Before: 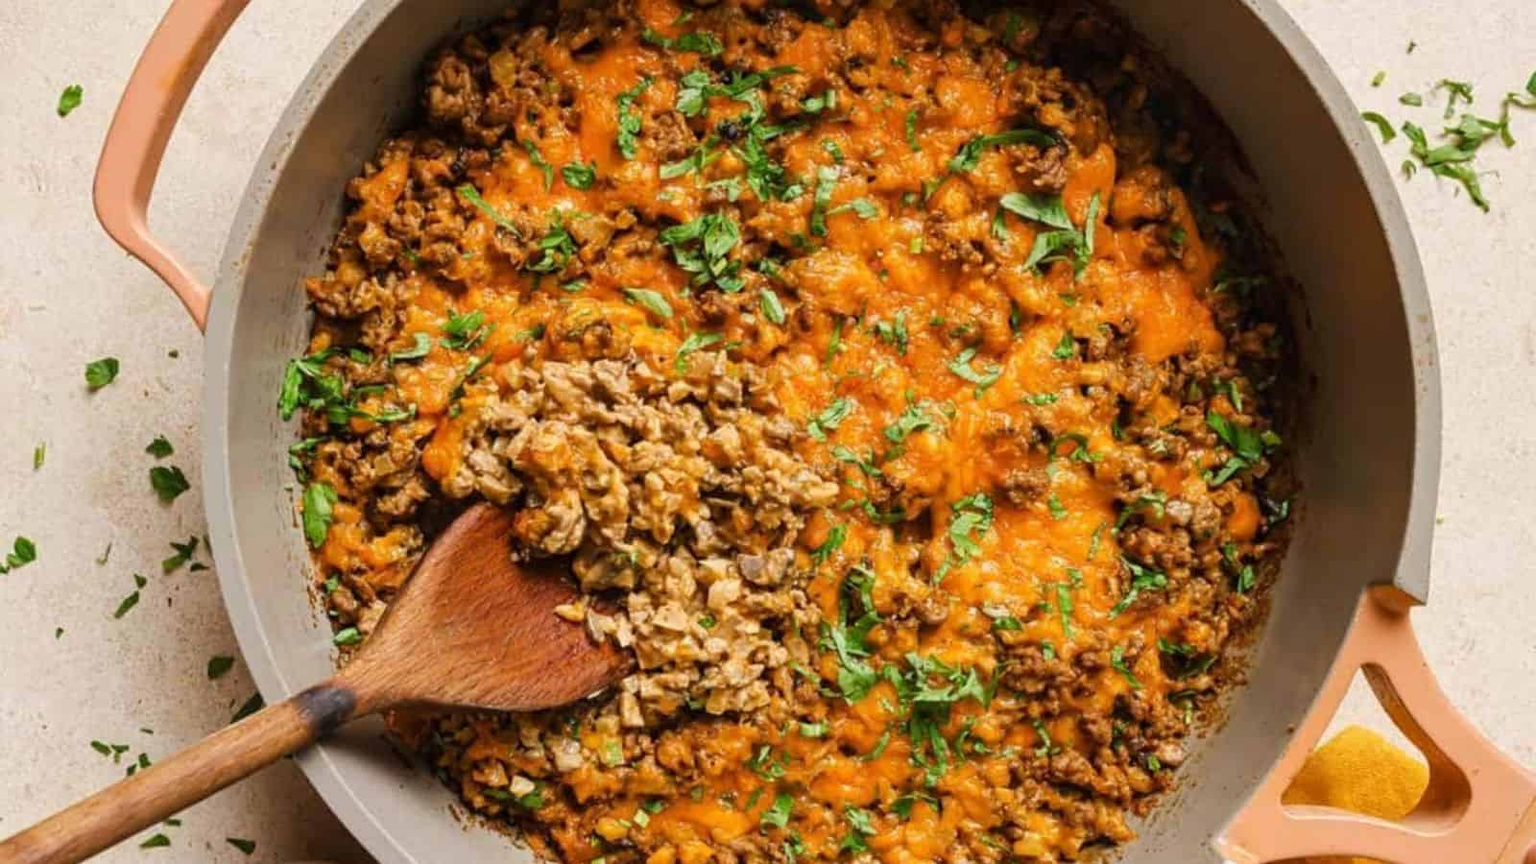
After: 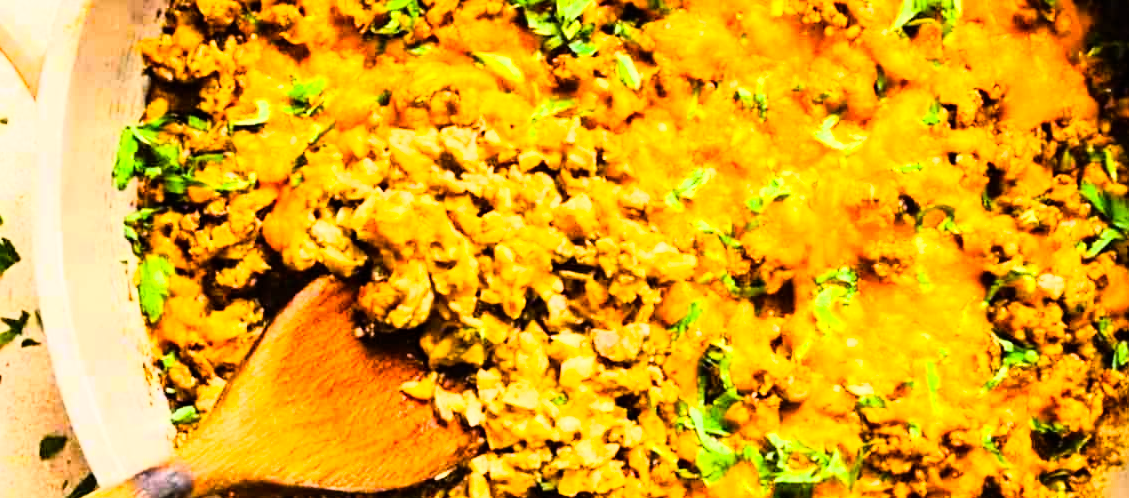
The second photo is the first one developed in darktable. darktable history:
rgb curve: curves: ch0 [(0, 0) (0.21, 0.15) (0.24, 0.21) (0.5, 0.75) (0.75, 0.96) (0.89, 0.99) (1, 1)]; ch1 [(0, 0.02) (0.21, 0.13) (0.25, 0.2) (0.5, 0.67) (0.75, 0.9) (0.89, 0.97) (1, 1)]; ch2 [(0, 0.02) (0.21, 0.13) (0.25, 0.2) (0.5, 0.67) (0.75, 0.9) (0.89, 0.97) (1, 1)], compensate middle gray true
crop: left 11.123%, top 27.61%, right 18.3%, bottom 17.034%
exposure: exposure 0.574 EV, compensate highlight preservation false
color balance rgb: linear chroma grading › global chroma 15%, perceptual saturation grading › global saturation 30%
